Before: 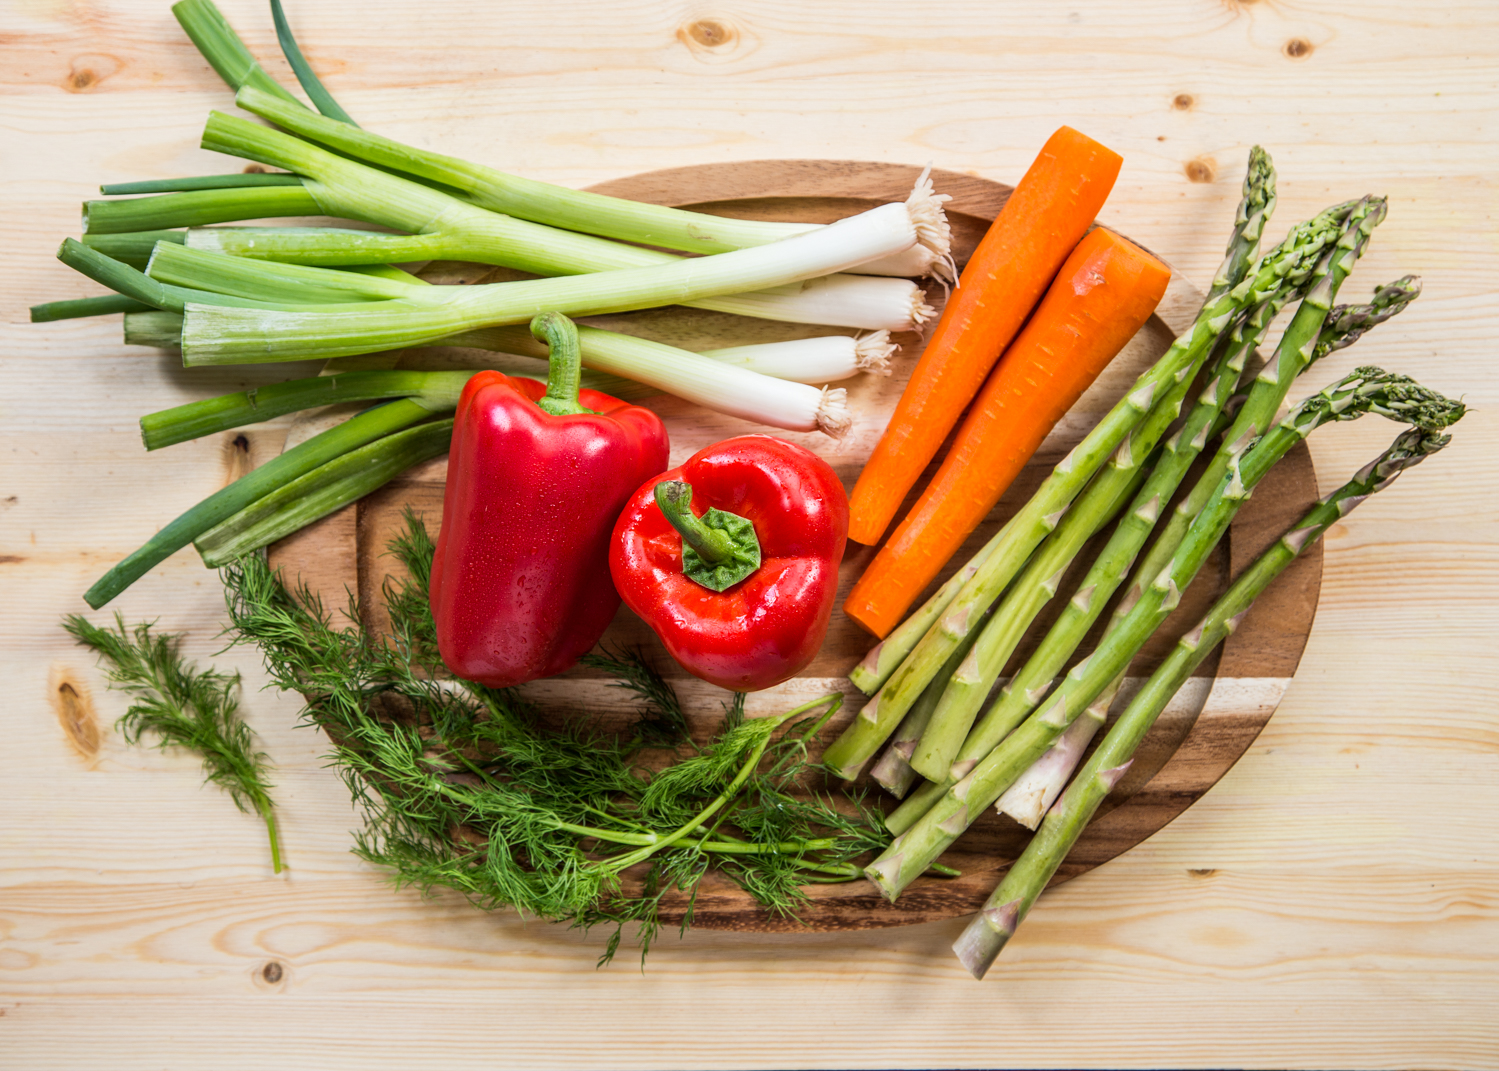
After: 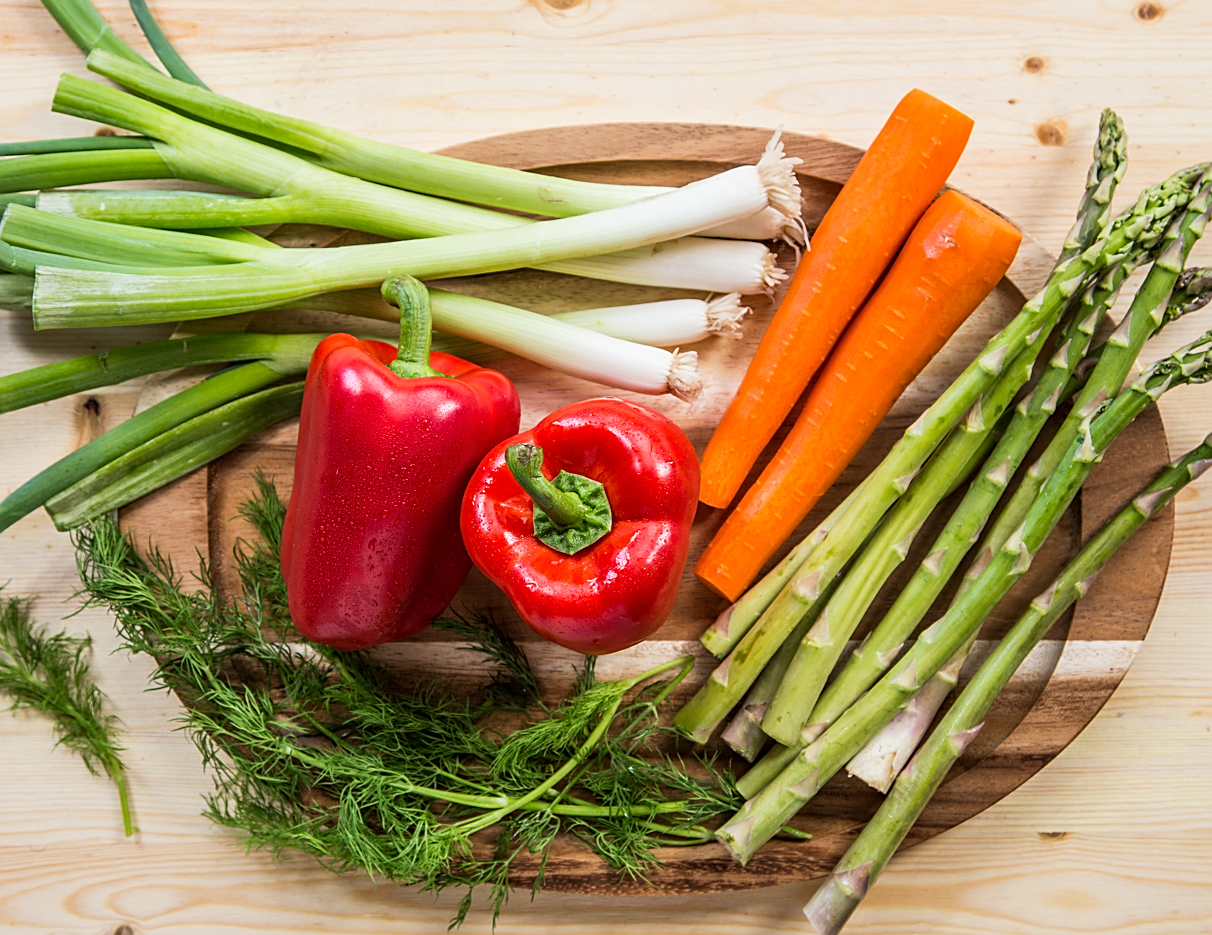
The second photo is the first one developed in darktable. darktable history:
sharpen: amount 0.477
crop: left 9.944%, top 3.53%, right 9.153%, bottom 9.161%
